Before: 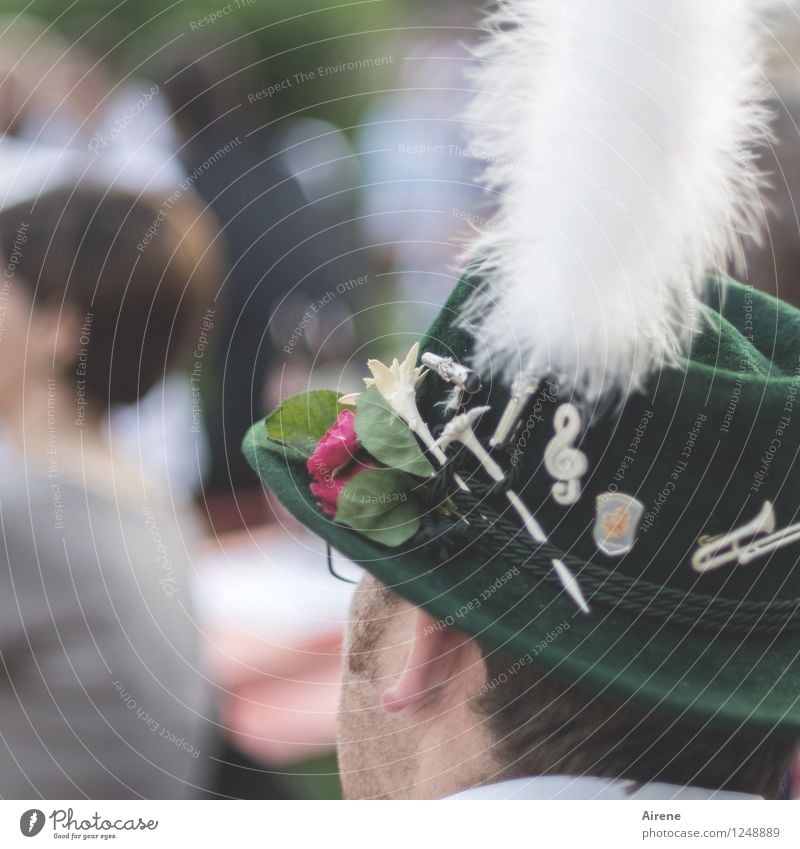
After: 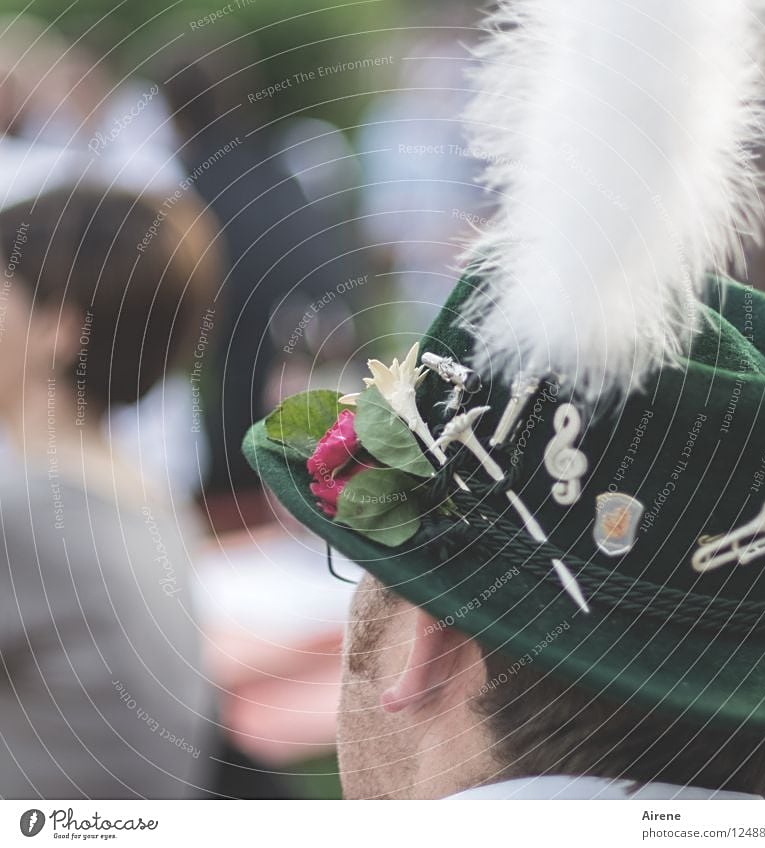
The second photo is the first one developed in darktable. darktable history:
crop: right 4.293%, bottom 0.016%
sharpen: on, module defaults
